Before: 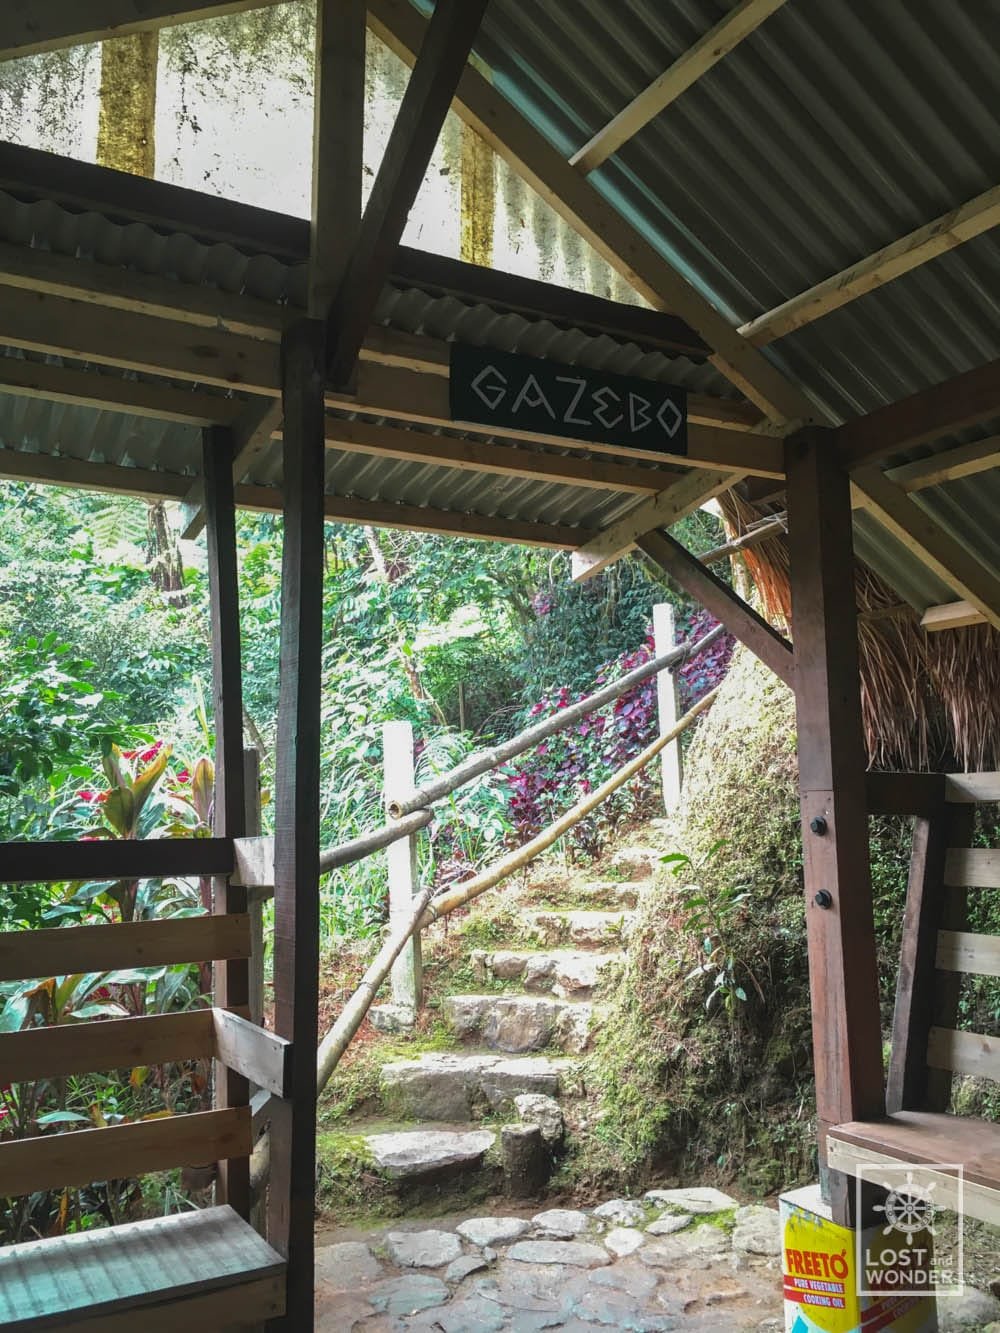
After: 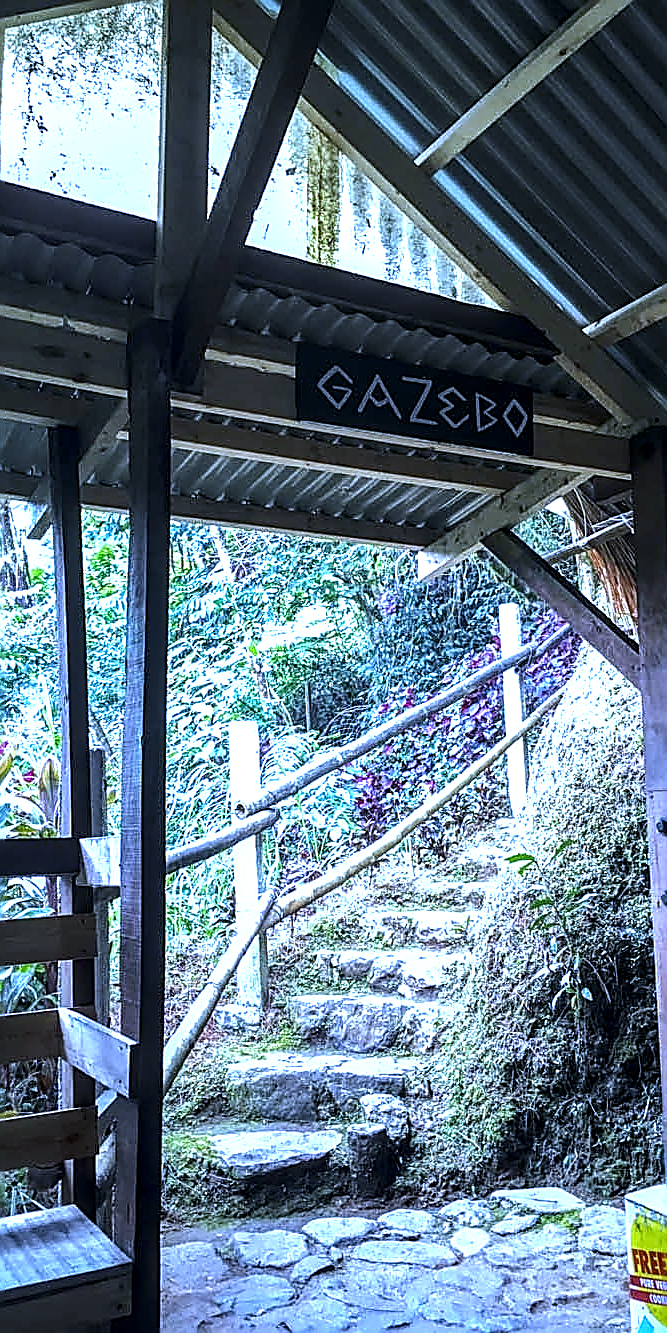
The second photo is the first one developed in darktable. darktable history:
white balance: red 0.766, blue 1.537
local contrast: highlights 60%, shadows 60%, detail 160%
sharpen: radius 1.685, amount 1.294
exposure: exposure 0.197 EV, compensate highlight preservation false
crop and rotate: left 15.446%, right 17.836%
graduated density: rotation -180°, offset 27.42
tone equalizer: -8 EV -0.75 EV, -7 EV -0.7 EV, -6 EV -0.6 EV, -5 EV -0.4 EV, -3 EV 0.4 EV, -2 EV 0.6 EV, -1 EV 0.7 EV, +0 EV 0.75 EV, edges refinement/feathering 500, mask exposure compensation -1.57 EV, preserve details no
